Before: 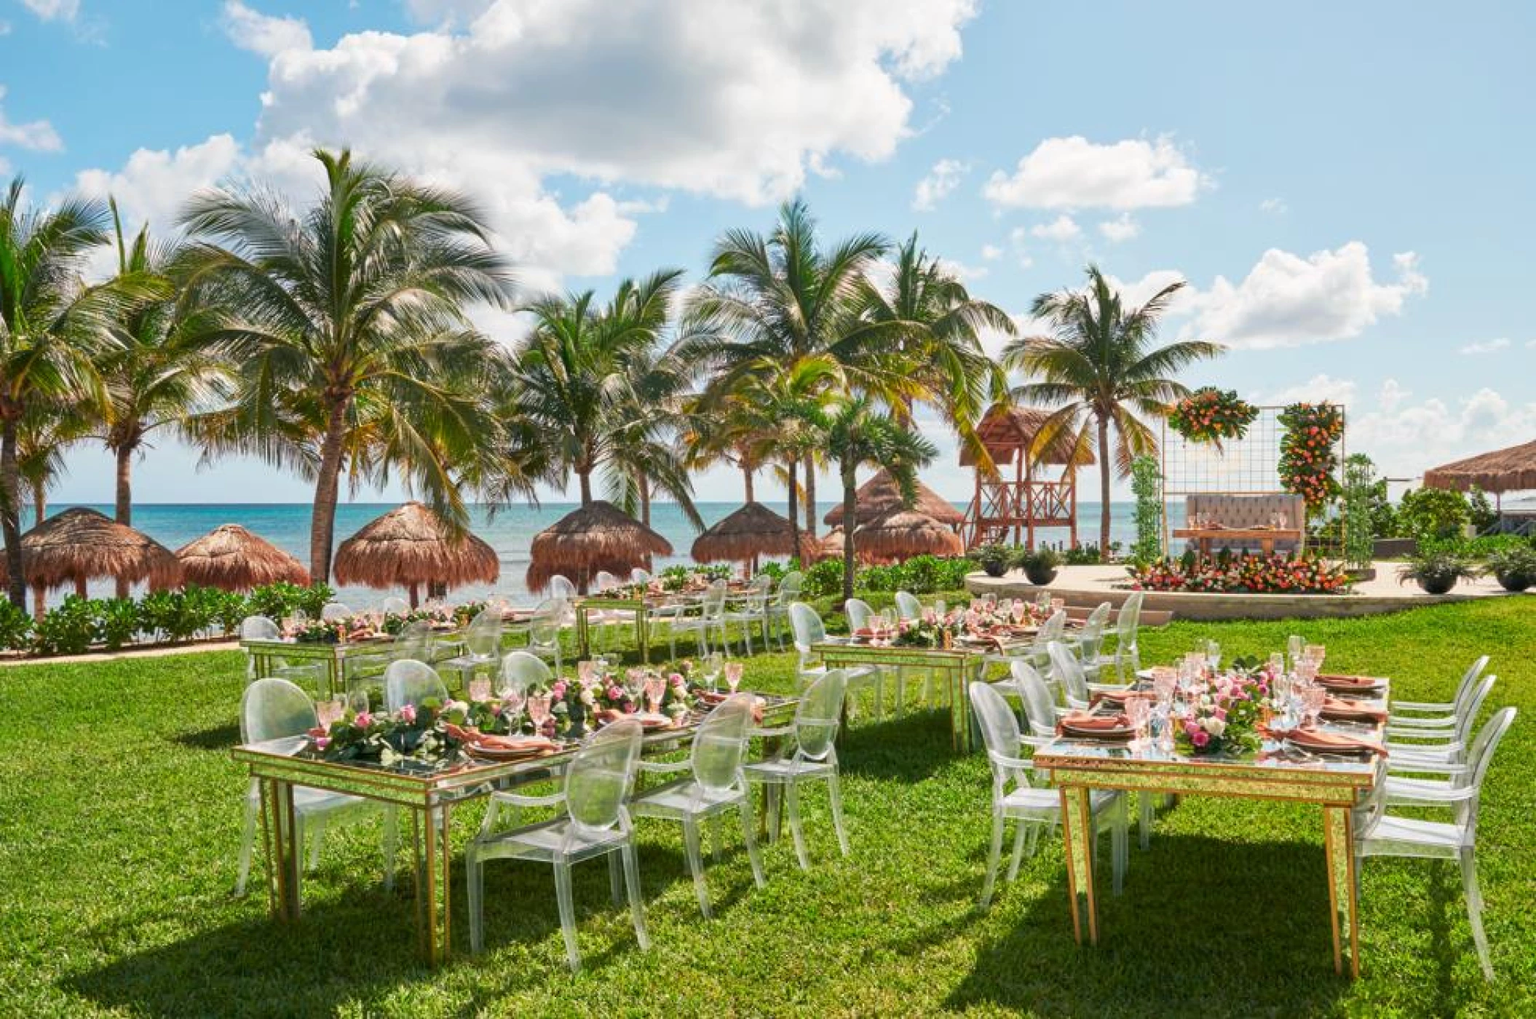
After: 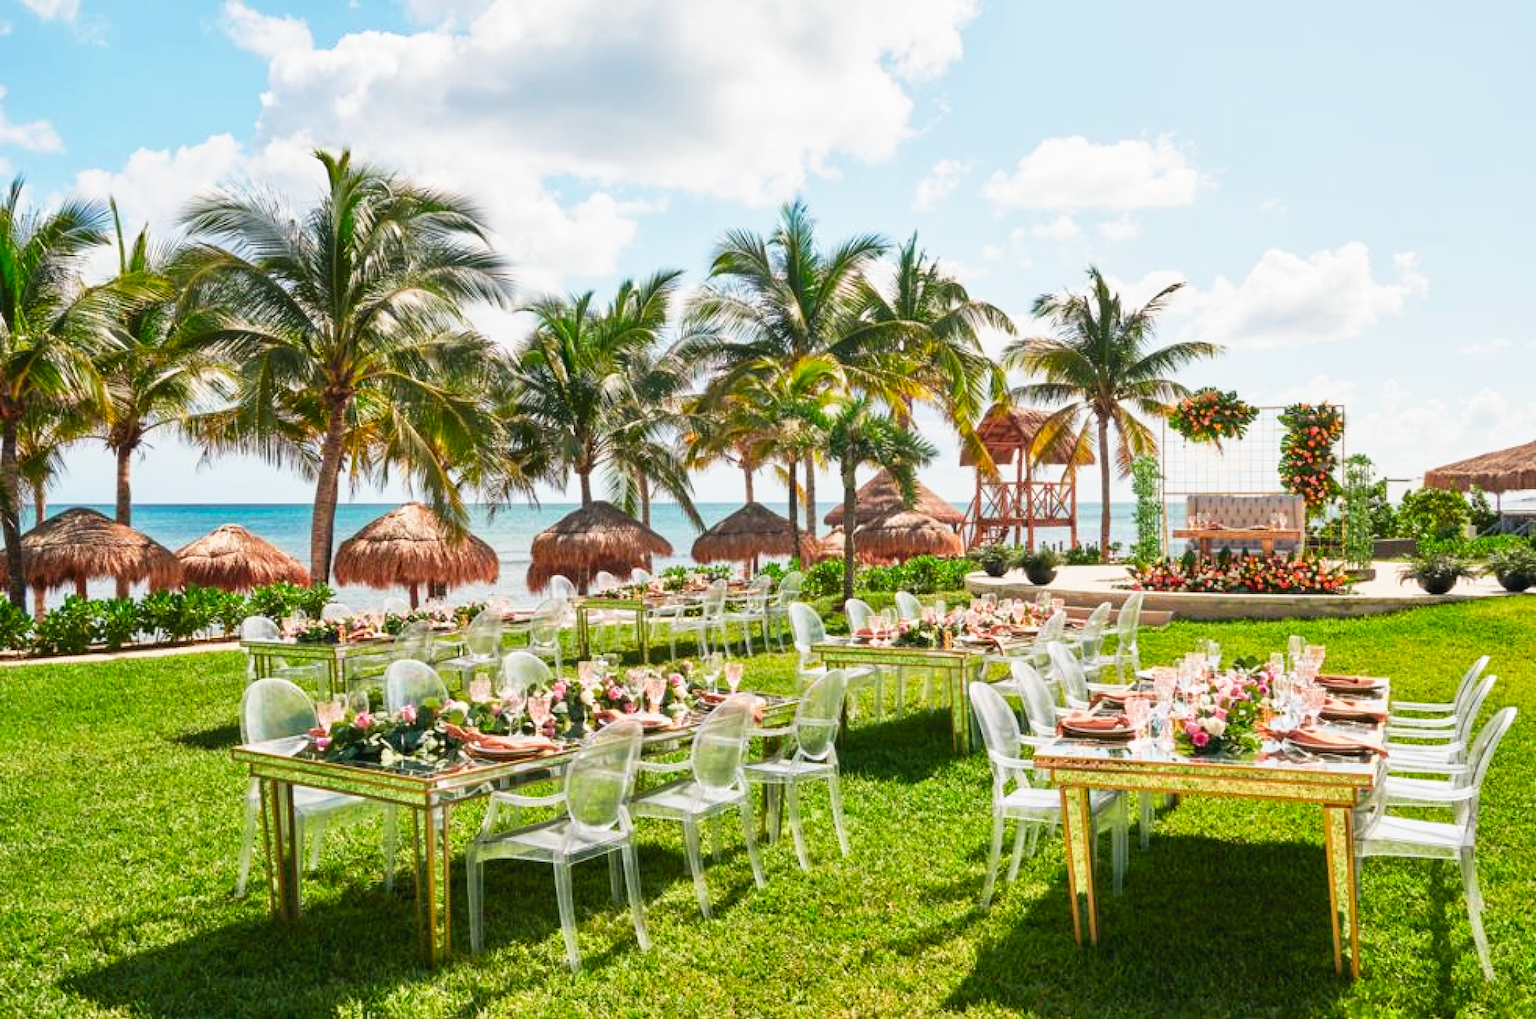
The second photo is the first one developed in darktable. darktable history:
tone curve: curves: ch0 [(0, 0.024) (0.049, 0.038) (0.176, 0.162) (0.311, 0.337) (0.416, 0.471) (0.565, 0.658) (0.817, 0.911) (1, 1)]; ch1 [(0, 0) (0.339, 0.358) (0.445, 0.439) (0.476, 0.47) (0.504, 0.504) (0.53, 0.511) (0.557, 0.558) (0.627, 0.664) (0.728, 0.786) (1, 1)]; ch2 [(0, 0) (0.327, 0.324) (0.417, 0.44) (0.46, 0.453) (0.502, 0.504) (0.526, 0.52) (0.549, 0.561) (0.619, 0.657) (0.76, 0.765) (1, 1)], preserve colors none
